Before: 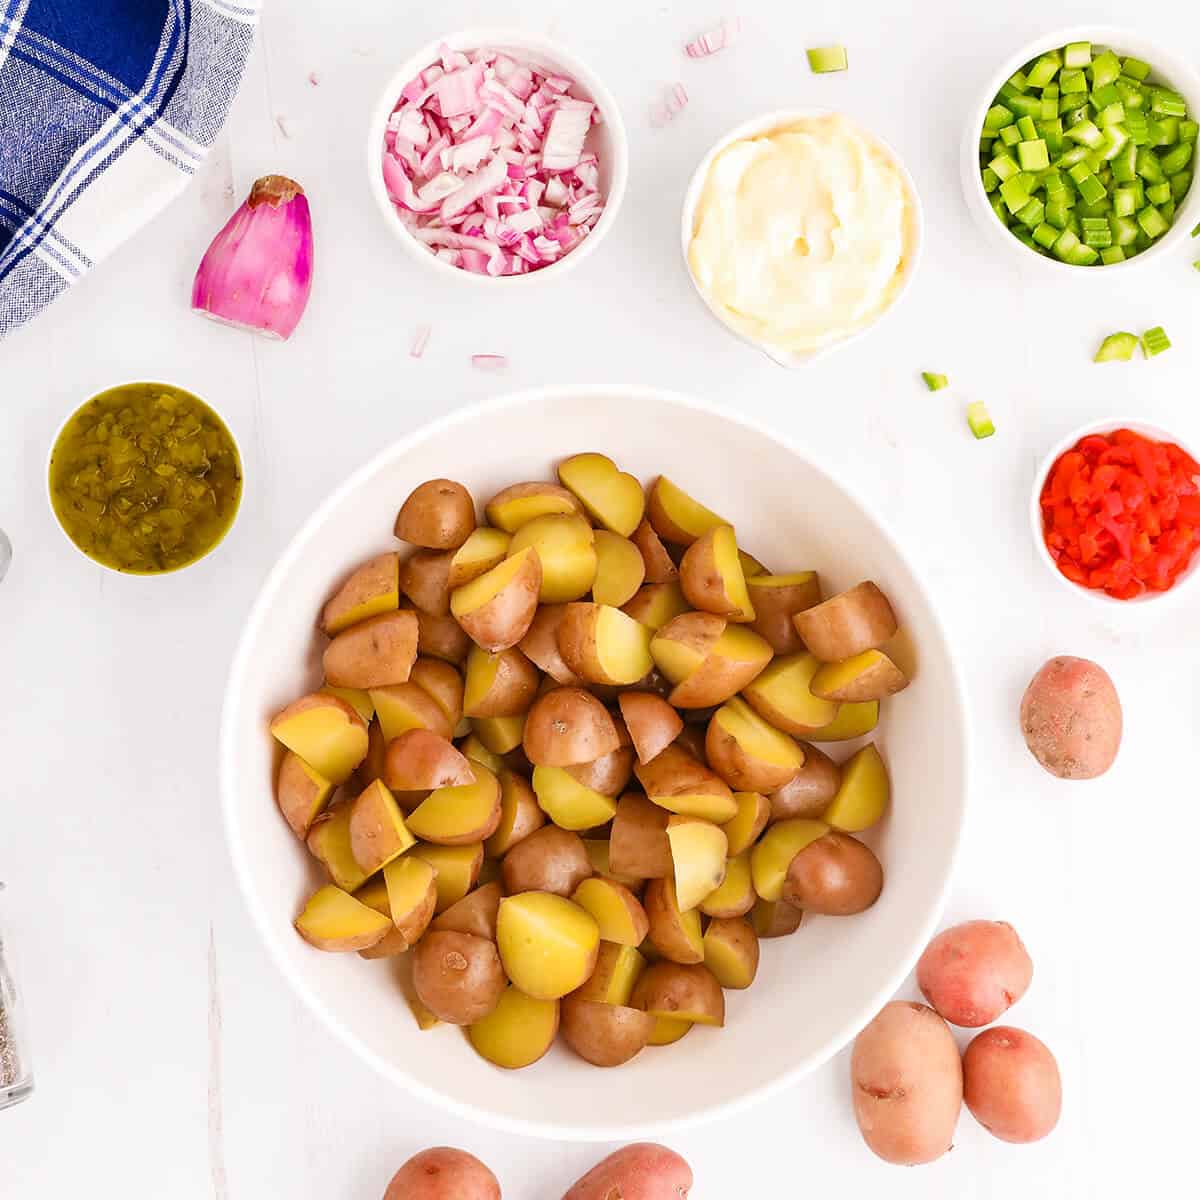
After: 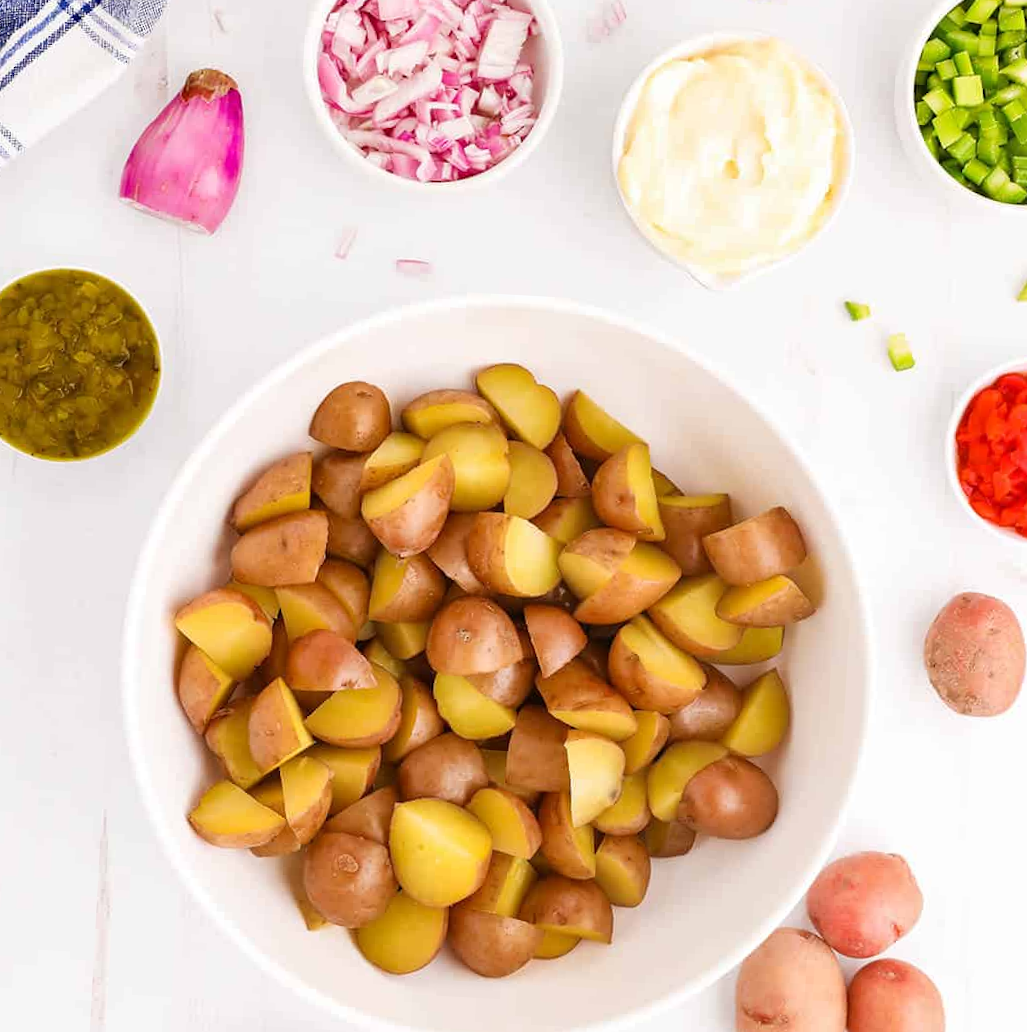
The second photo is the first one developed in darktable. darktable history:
crop and rotate: angle -3.15°, left 5.156%, top 5.157%, right 4.675%, bottom 4.189%
